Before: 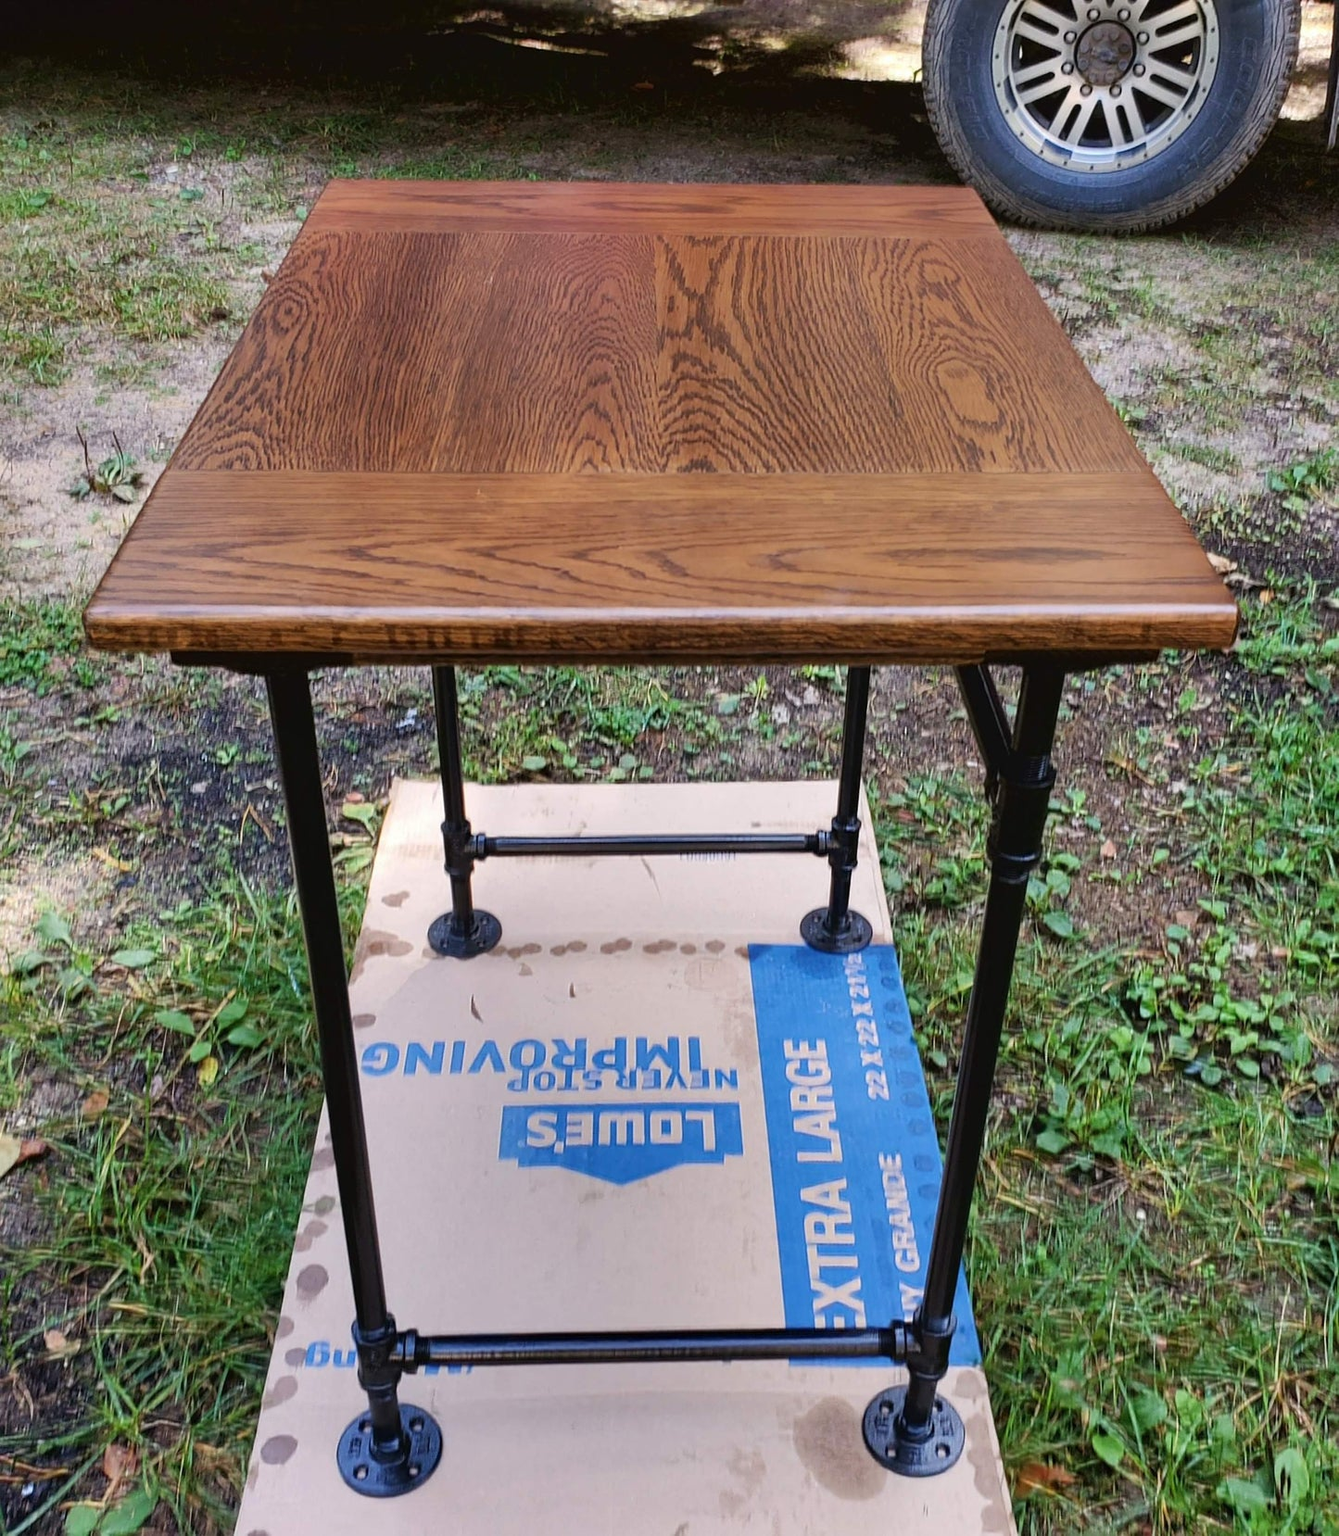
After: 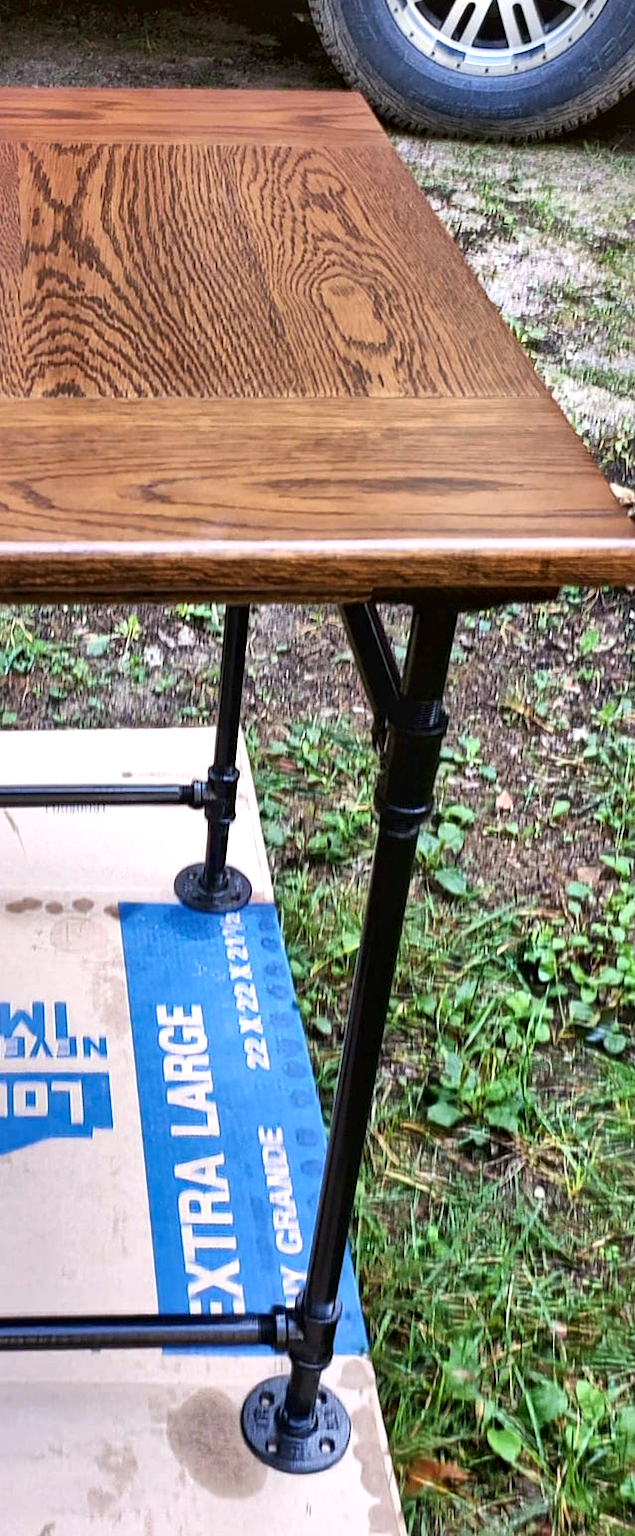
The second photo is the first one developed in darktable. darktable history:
white balance: red 0.988, blue 1.017
crop: left 47.628%, top 6.643%, right 7.874%
exposure: exposure 0.485 EV, compensate highlight preservation false
local contrast: mode bilateral grid, contrast 20, coarseness 50, detail 171%, midtone range 0.2
